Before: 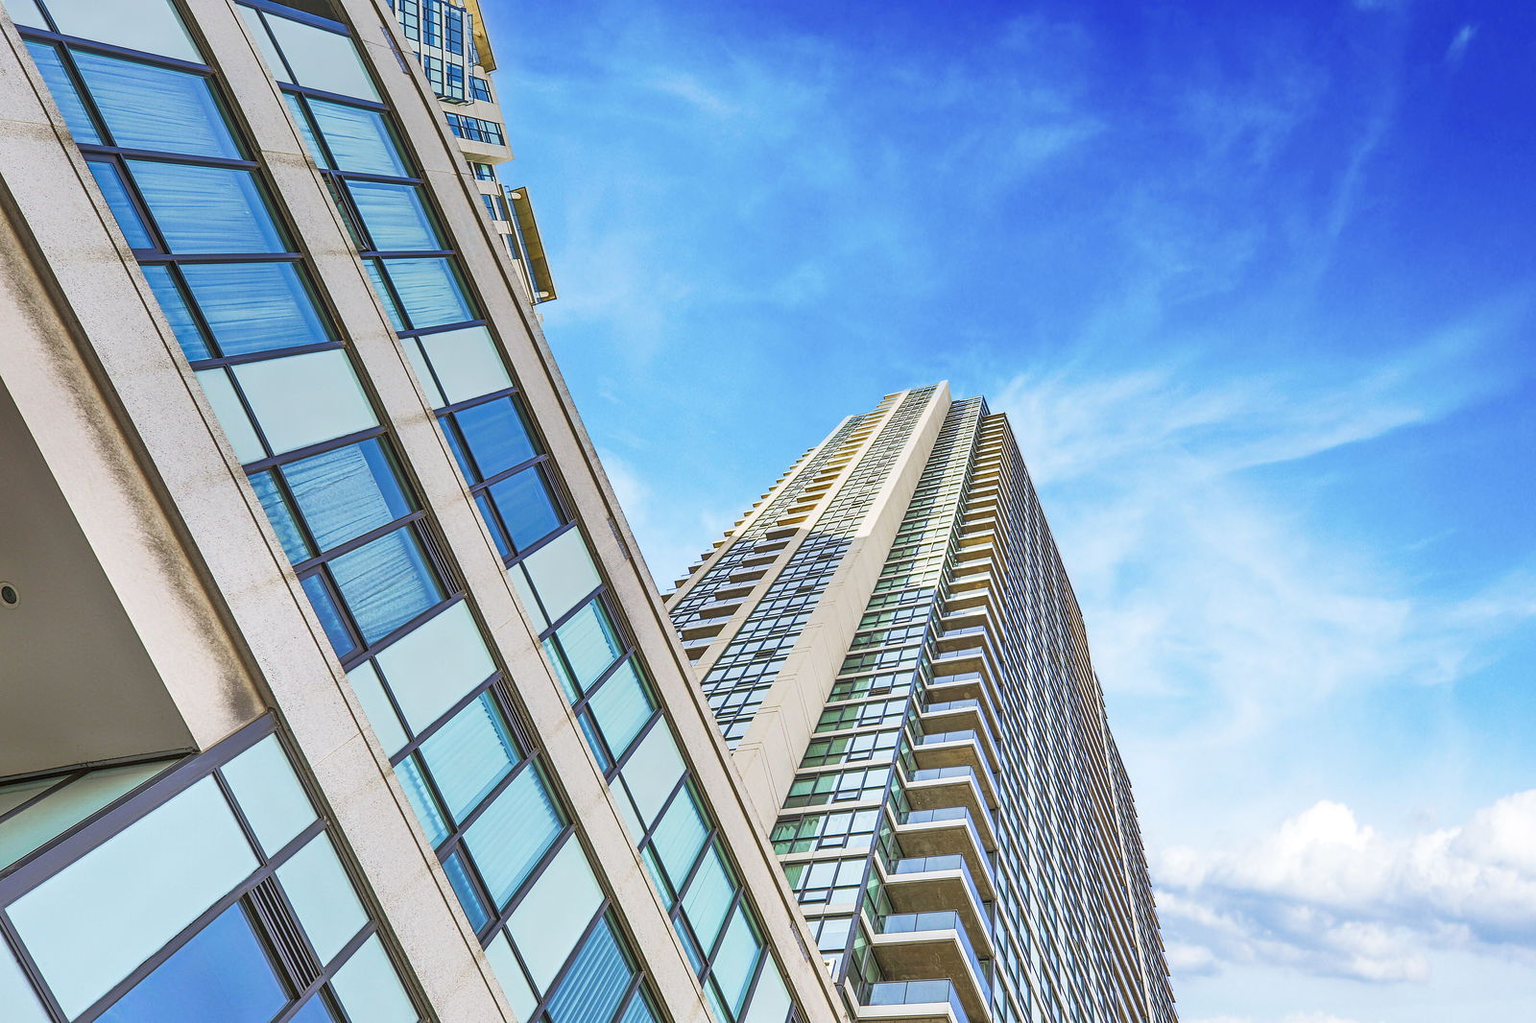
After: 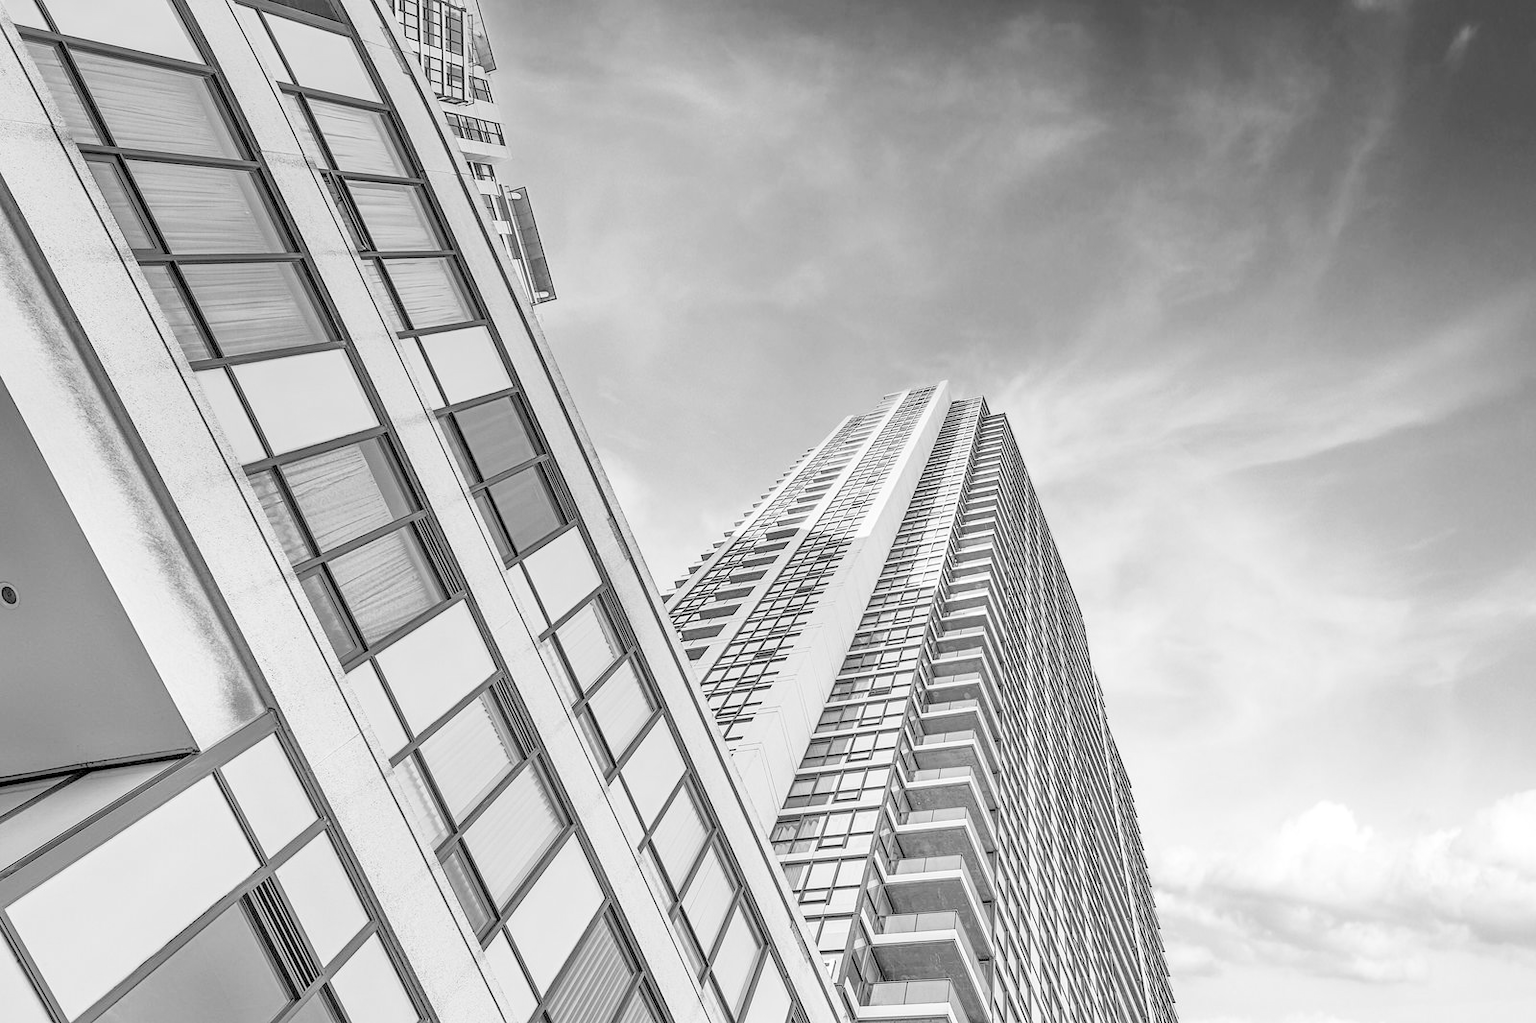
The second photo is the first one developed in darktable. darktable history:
levels: levels [0.072, 0.414, 0.976]
color balance rgb: linear chroma grading › global chroma 10%, perceptual saturation grading › global saturation 30%, global vibrance 10%
monochrome: on, module defaults
white balance: red 0.954, blue 1.079
